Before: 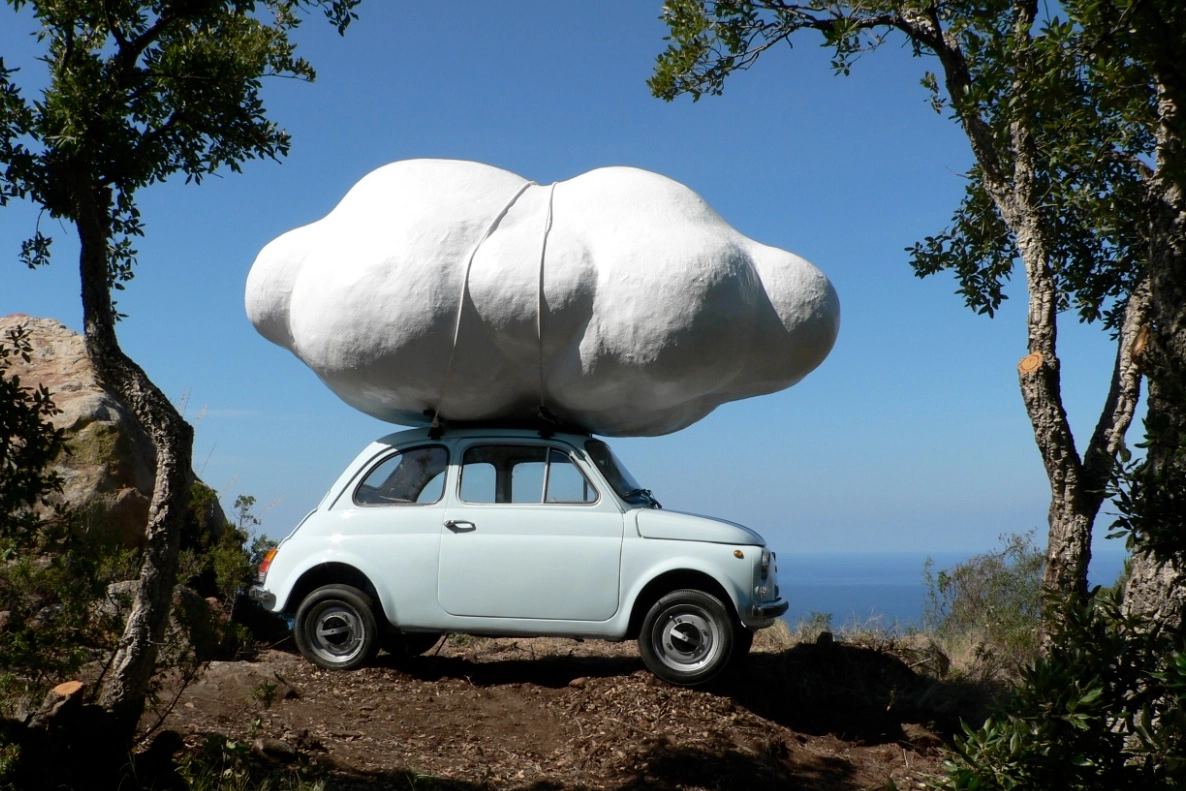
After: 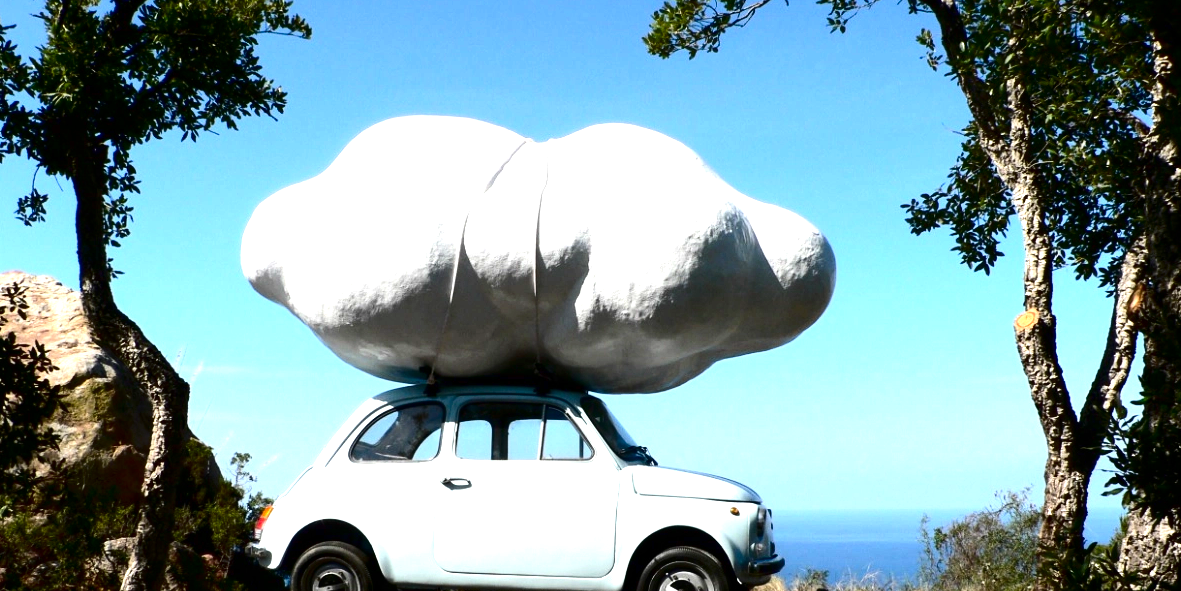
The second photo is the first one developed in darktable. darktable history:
contrast brightness saturation: contrast 0.19, brightness -0.24, saturation 0.11
exposure: black level correction 0, exposure 1.379 EV, compensate exposure bias true, compensate highlight preservation false
crop: left 0.387%, top 5.469%, bottom 19.809%
